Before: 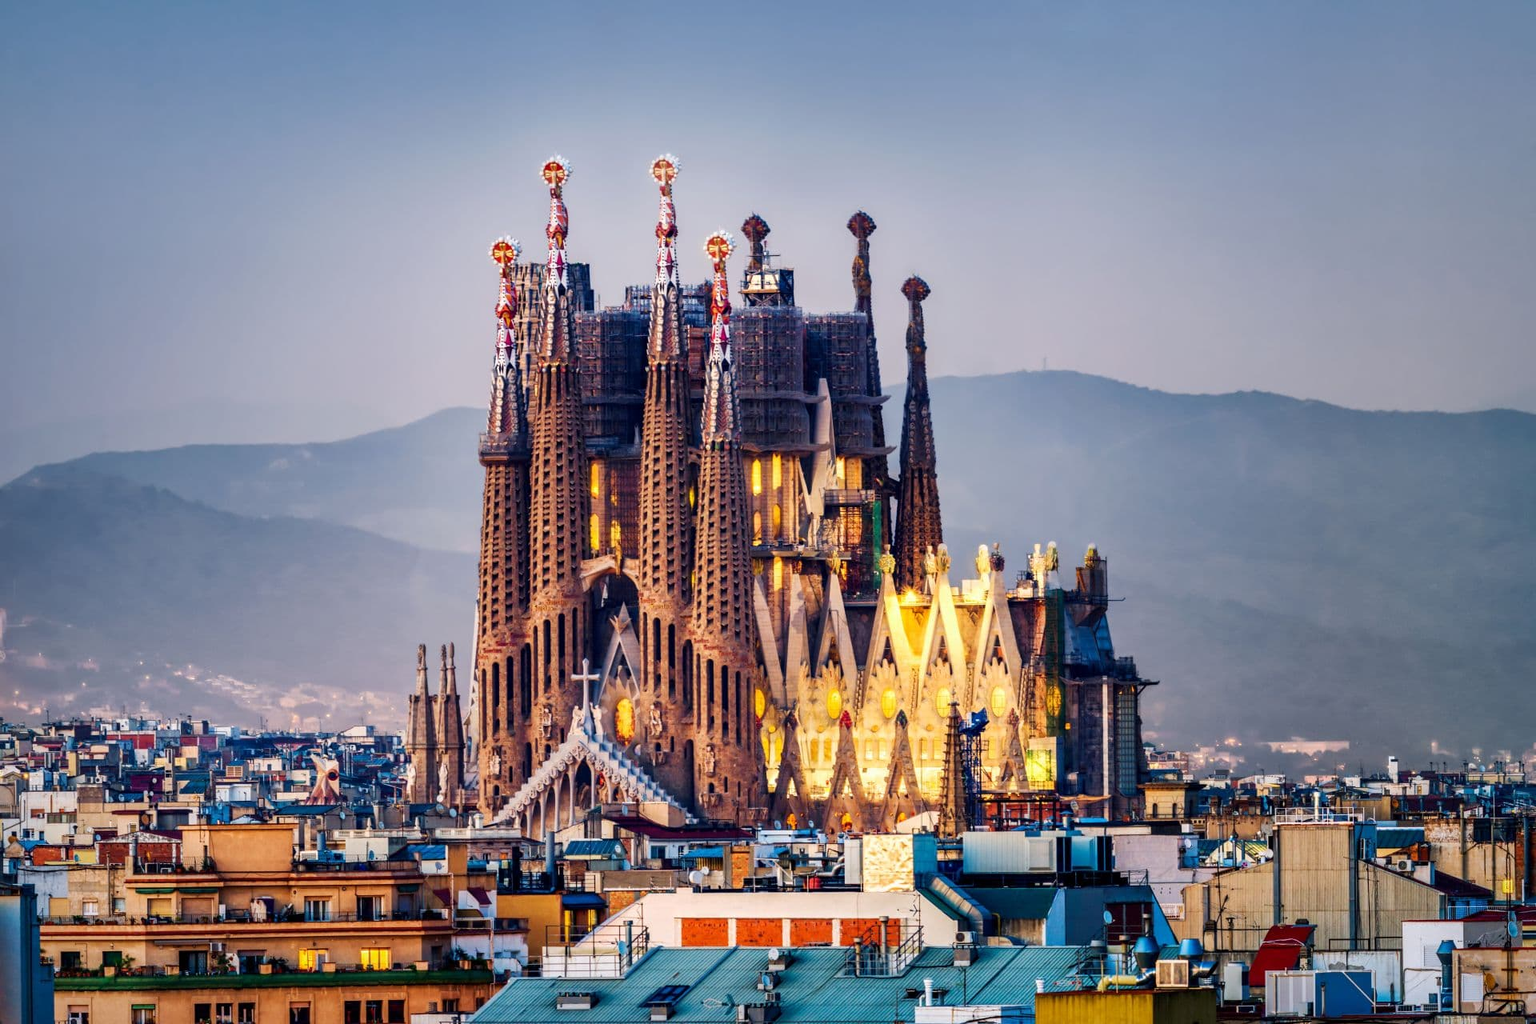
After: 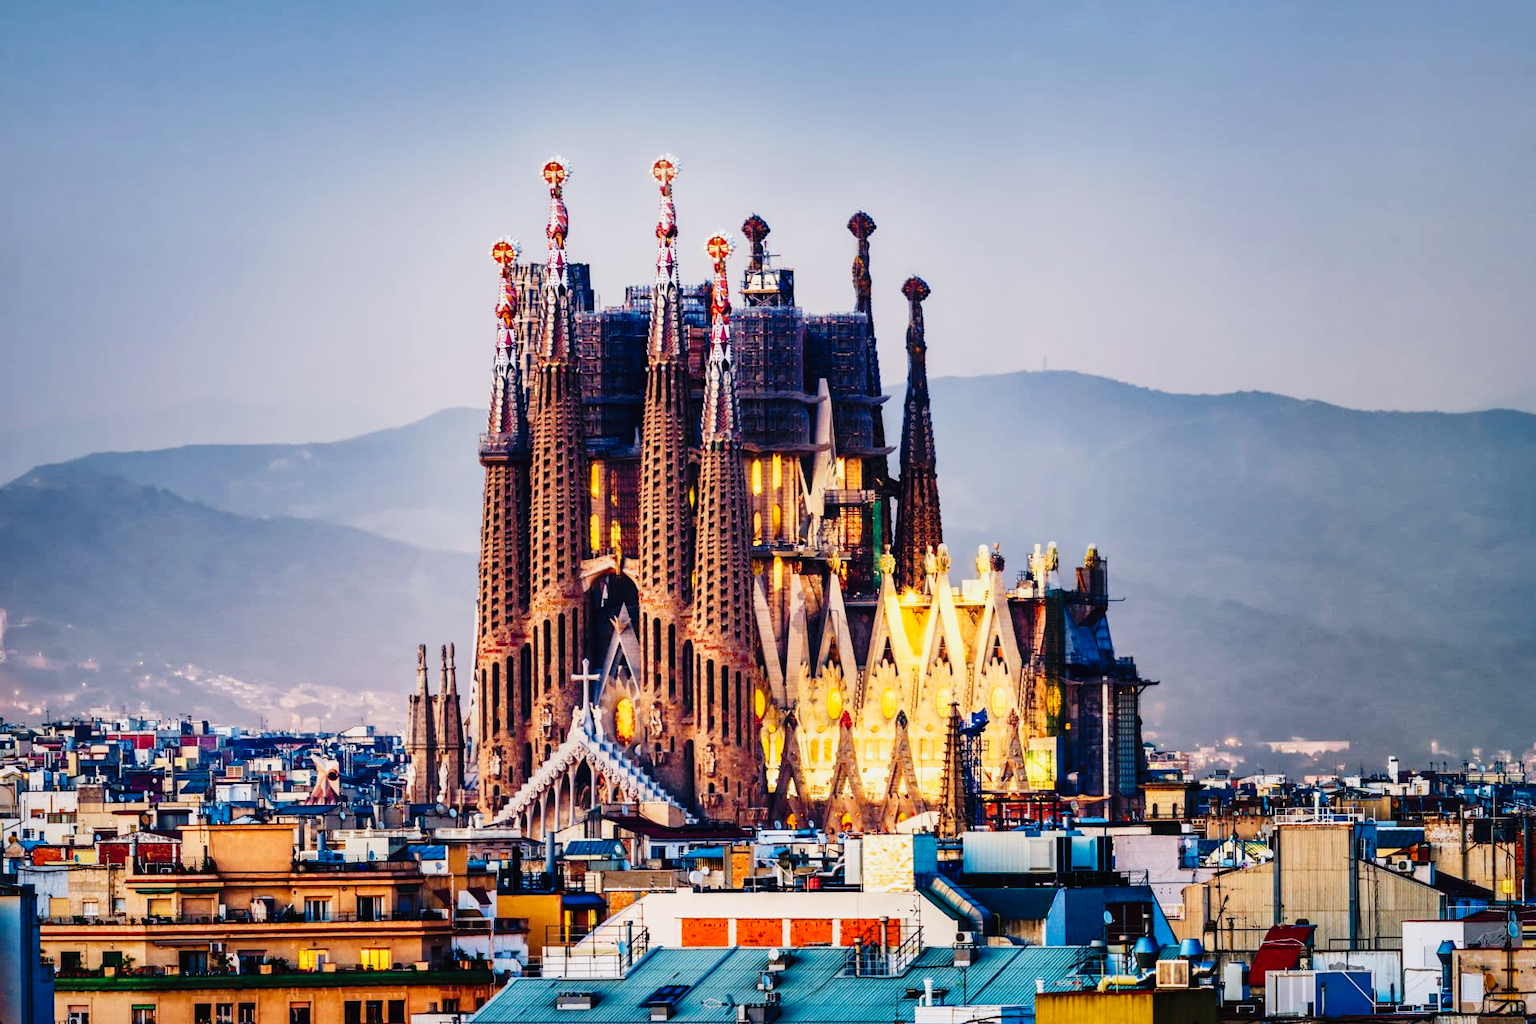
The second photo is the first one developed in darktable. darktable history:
tone curve: curves: ch0 [(0, 0.014) (0.17, 0.099) (0.398, 0.423) (0.728, 0.808) (0.877, 0.91) (0.99, 0.955)]; ch1 [(0, 0) (0.377, 0.325) (0.493, 0.491) (0.505, 0.504) (0.515, 0.515) (0.554, 0.575) (0.623, 0.643) (0.701, 0.718) (1, 1)]; ch2 [(0, 0) (0.423, 0.453) (0.481, 0.485) (0.501, 0.501) (0.531, 0.527) (0.586, 0.597) (0.663, 0.706) (0.717, 0.753) (1, 0.991)], preserve colors none
